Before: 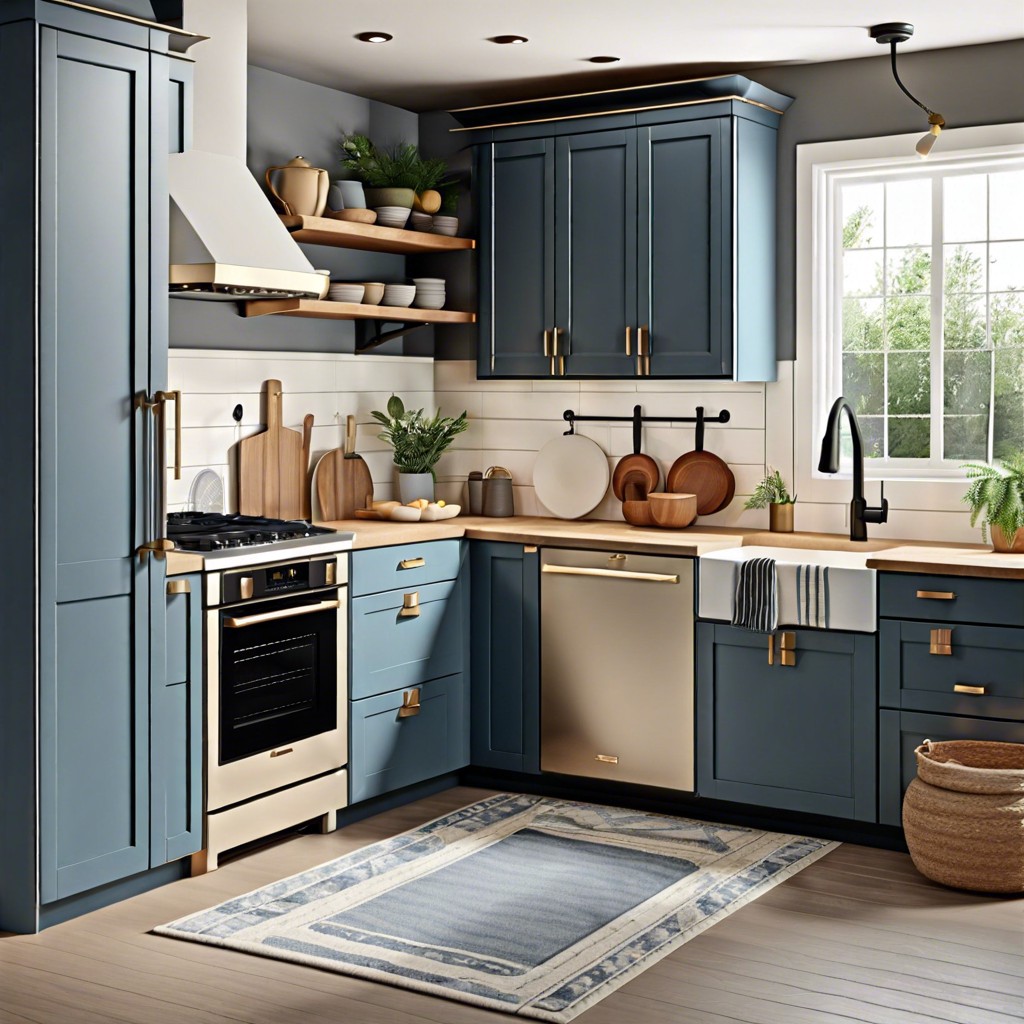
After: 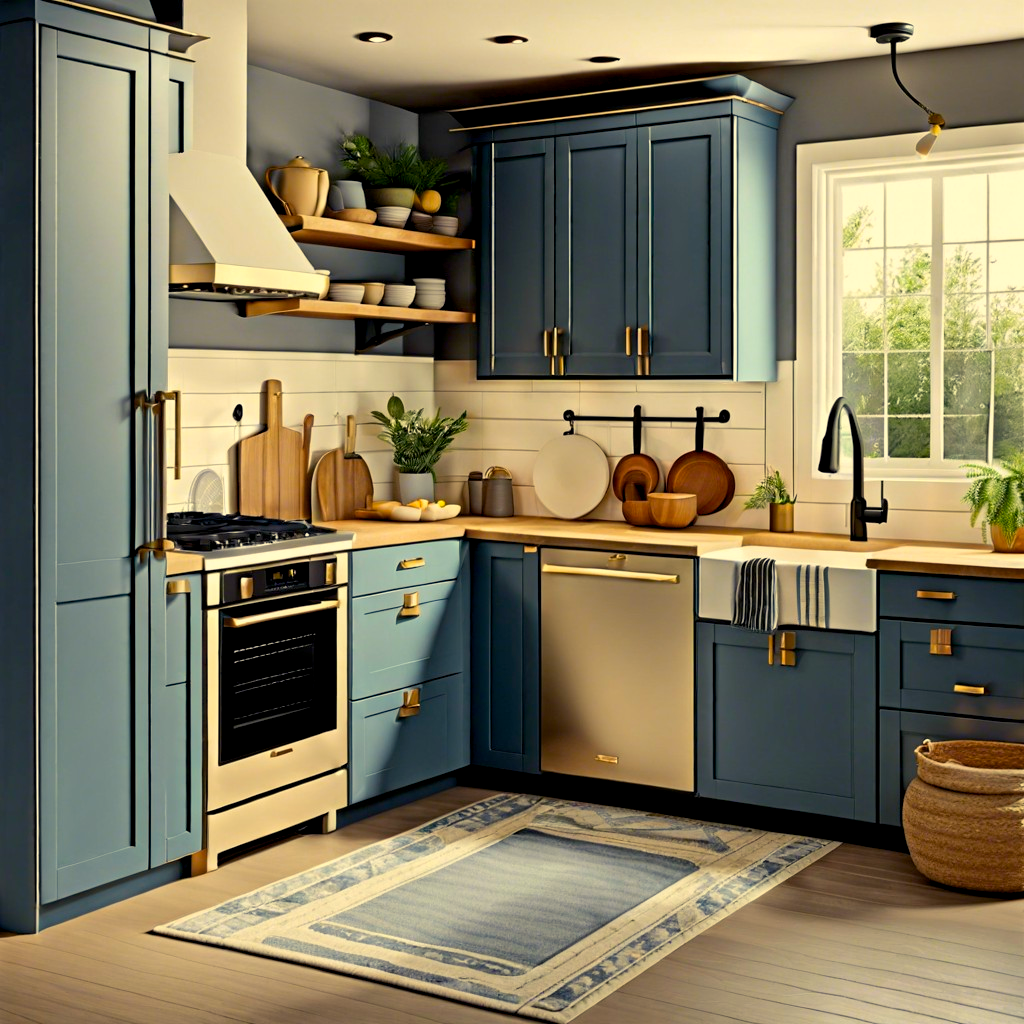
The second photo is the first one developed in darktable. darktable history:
color balance rgb: highlights gain › chroma 7.967%, highlights gain › hue 82.83°, global offset › luminance -0.503%, perceptual saturation grading › global saturation 19.189%, global vibrance 20%
